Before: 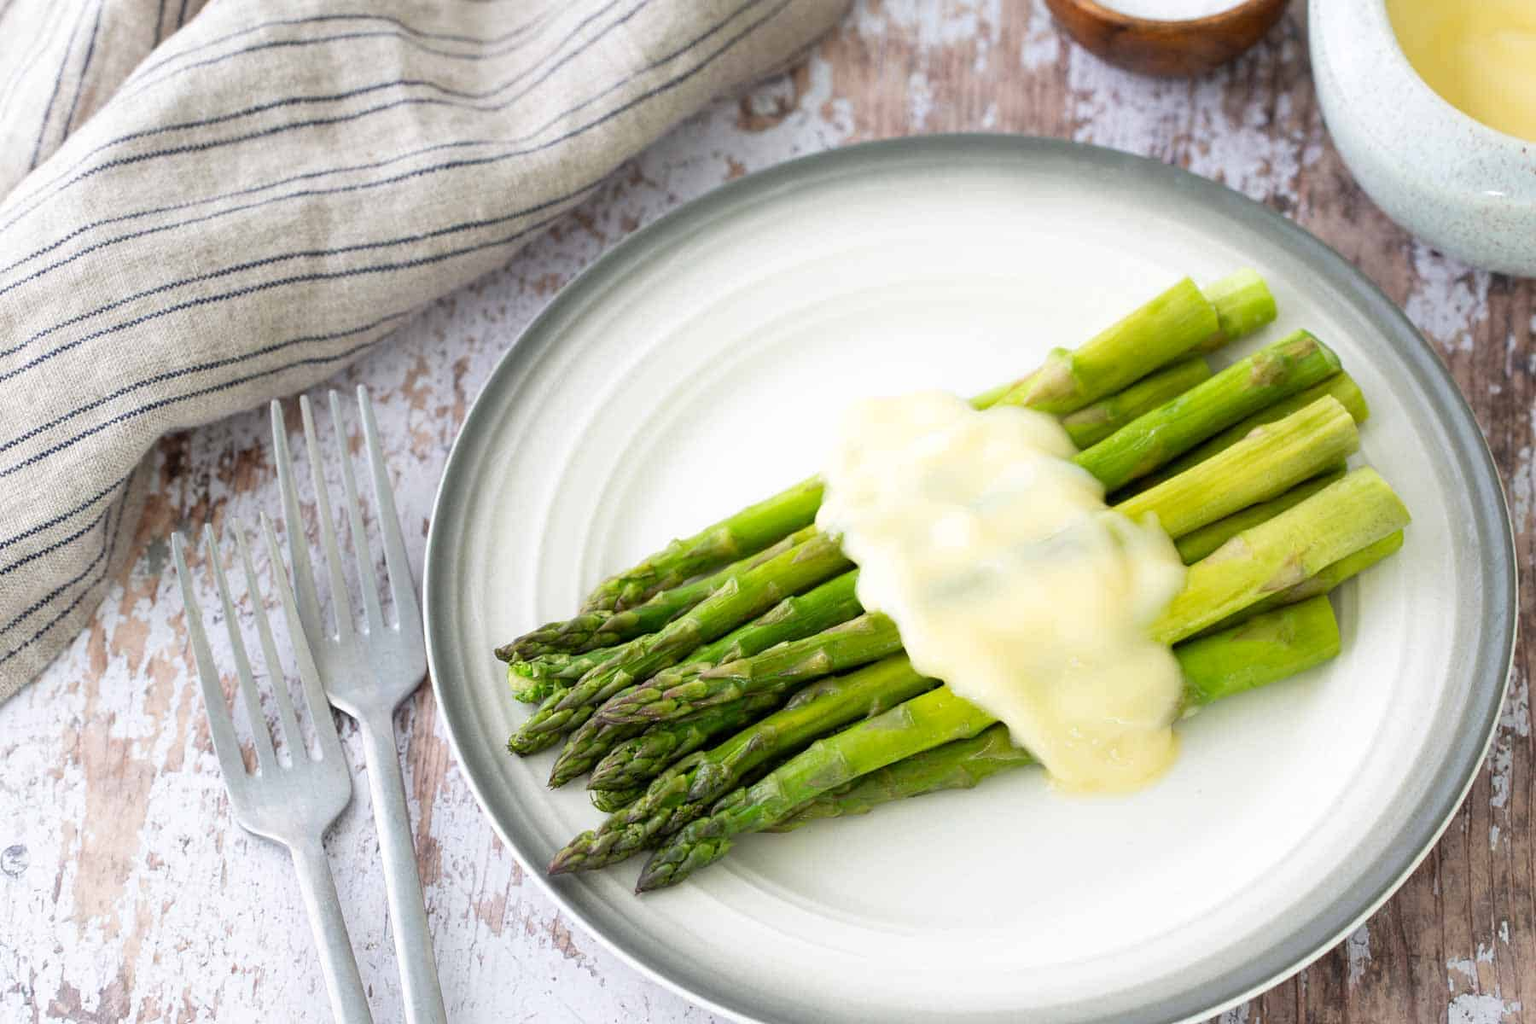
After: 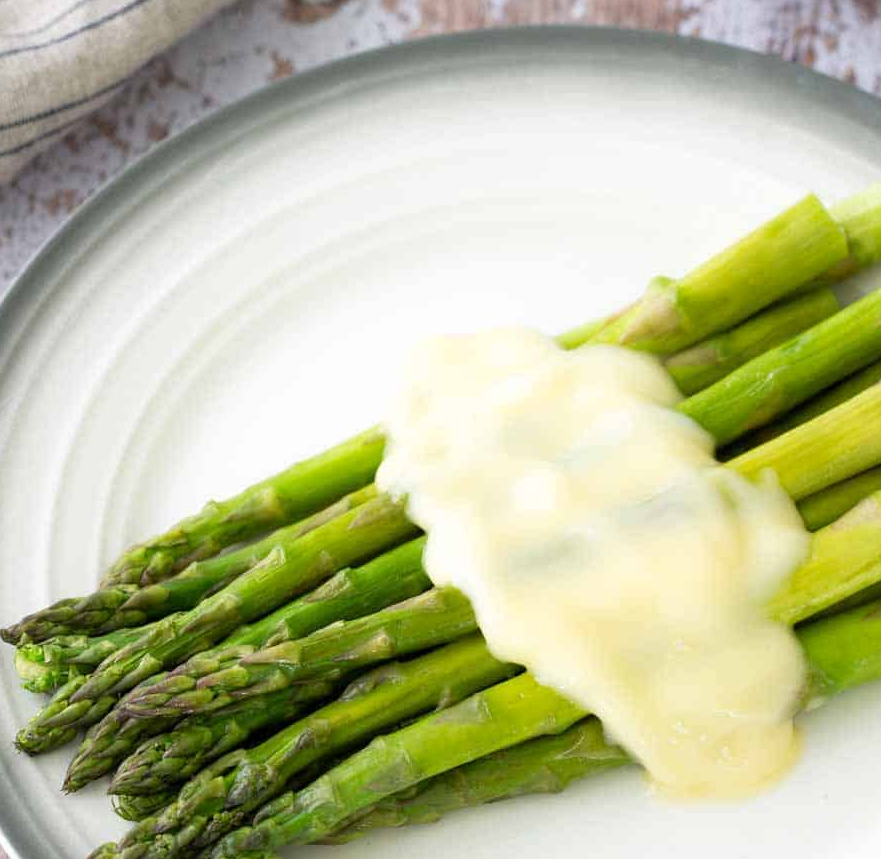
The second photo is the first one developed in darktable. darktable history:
crop: left 32.234%, top 10.989%, right 18.781%, bottom 17.389%
